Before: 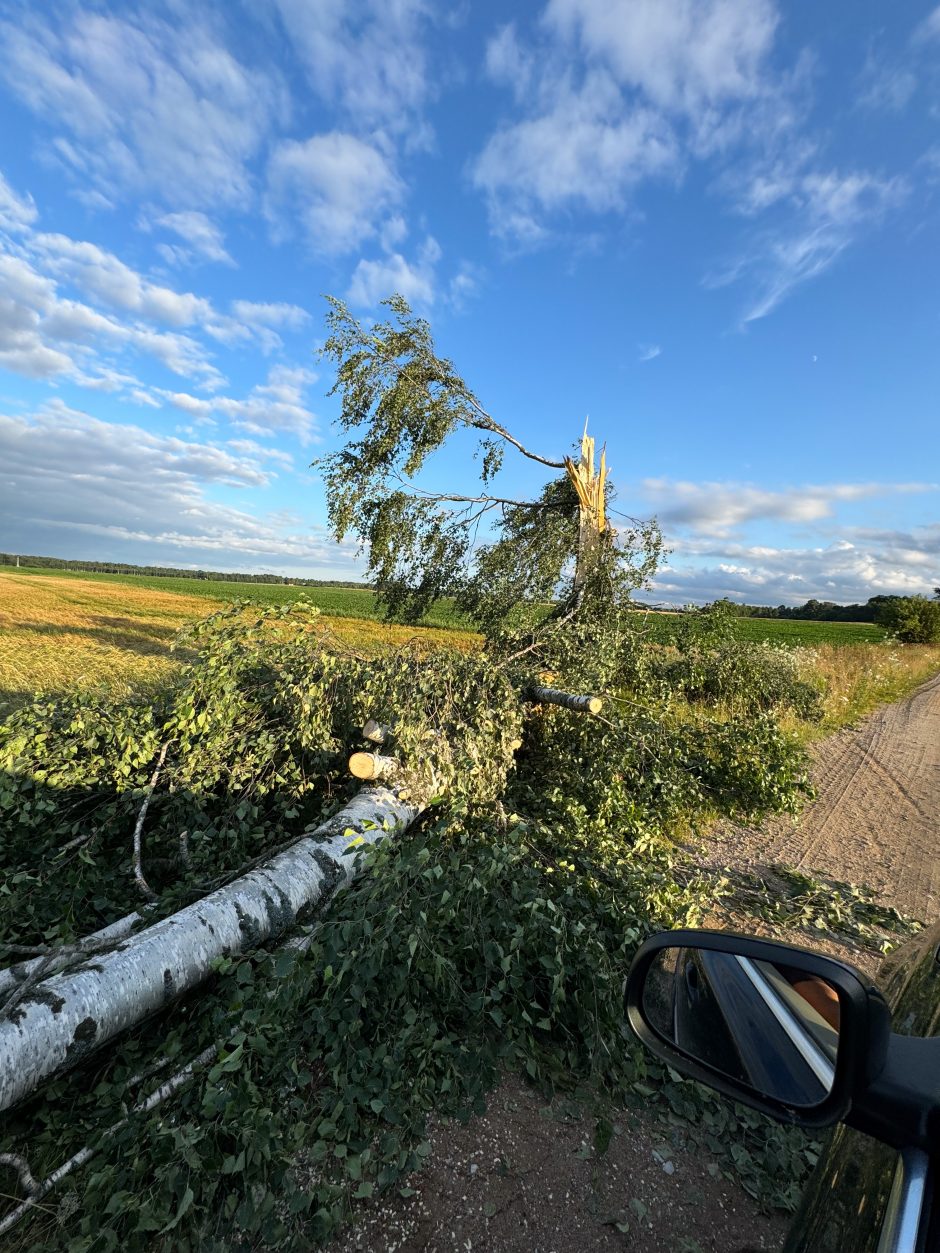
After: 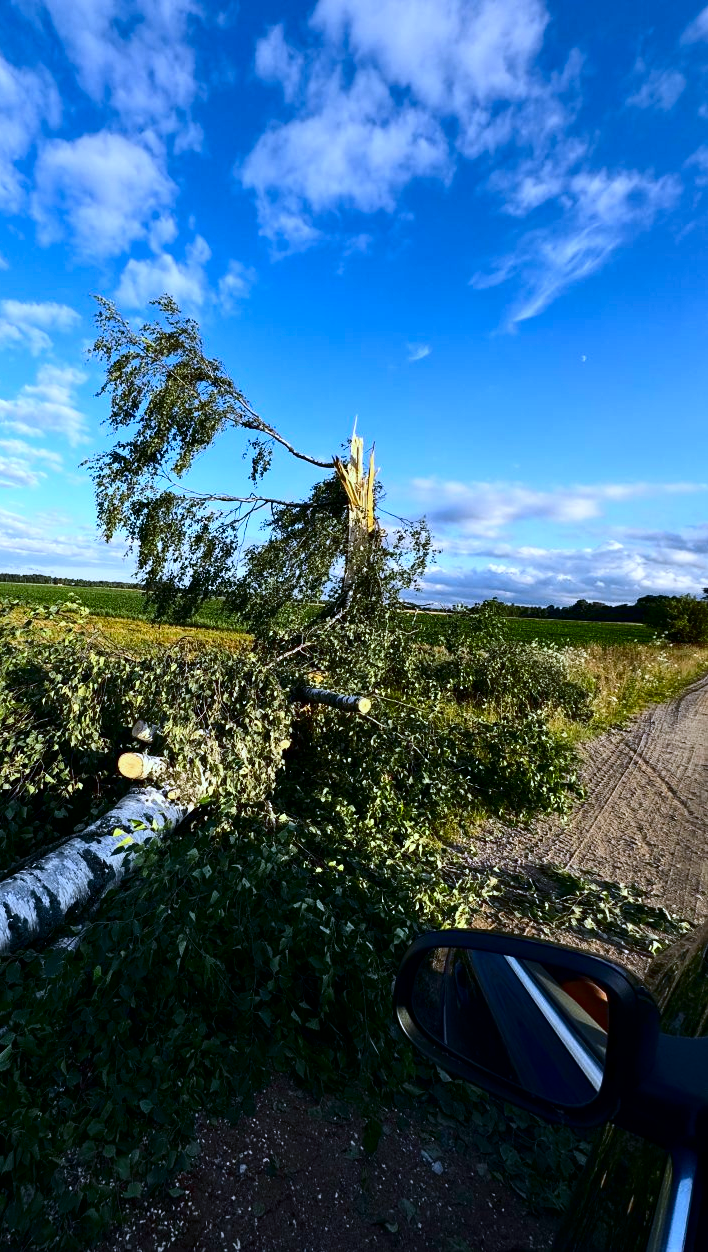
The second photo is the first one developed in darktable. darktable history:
white balance: red 0.948, green 1.02, blue 1.176
contrast brightness saturation: contrast 0.24, brightness -0.24, saturation 0.14
crop and rotate: left 24.6%
